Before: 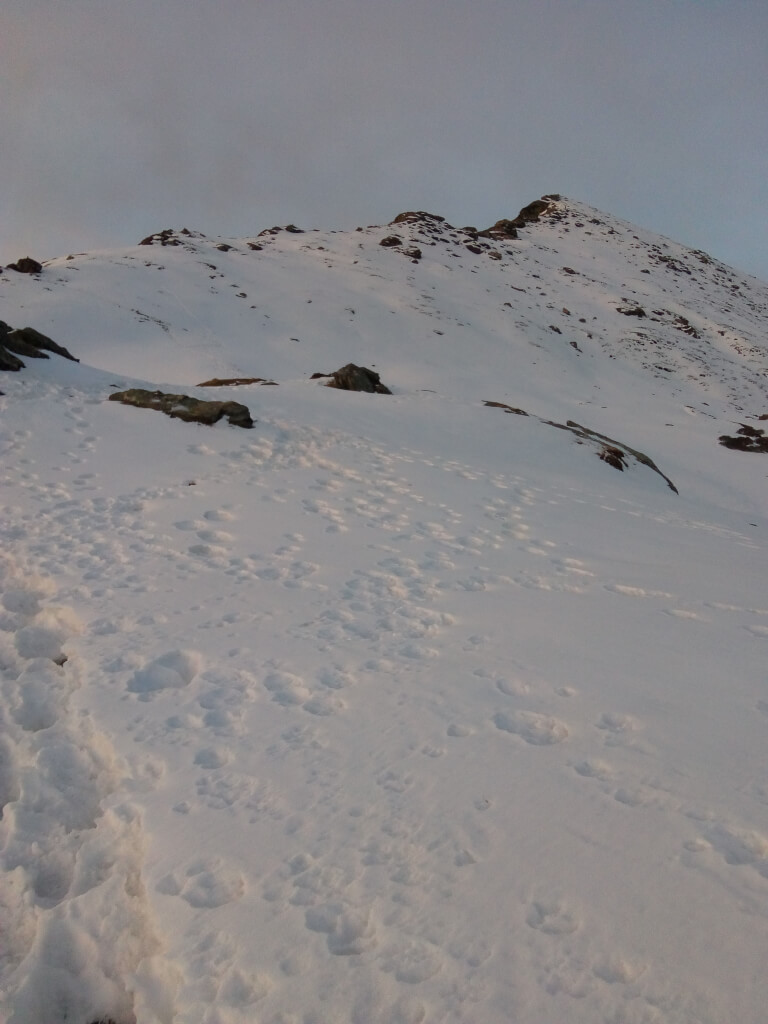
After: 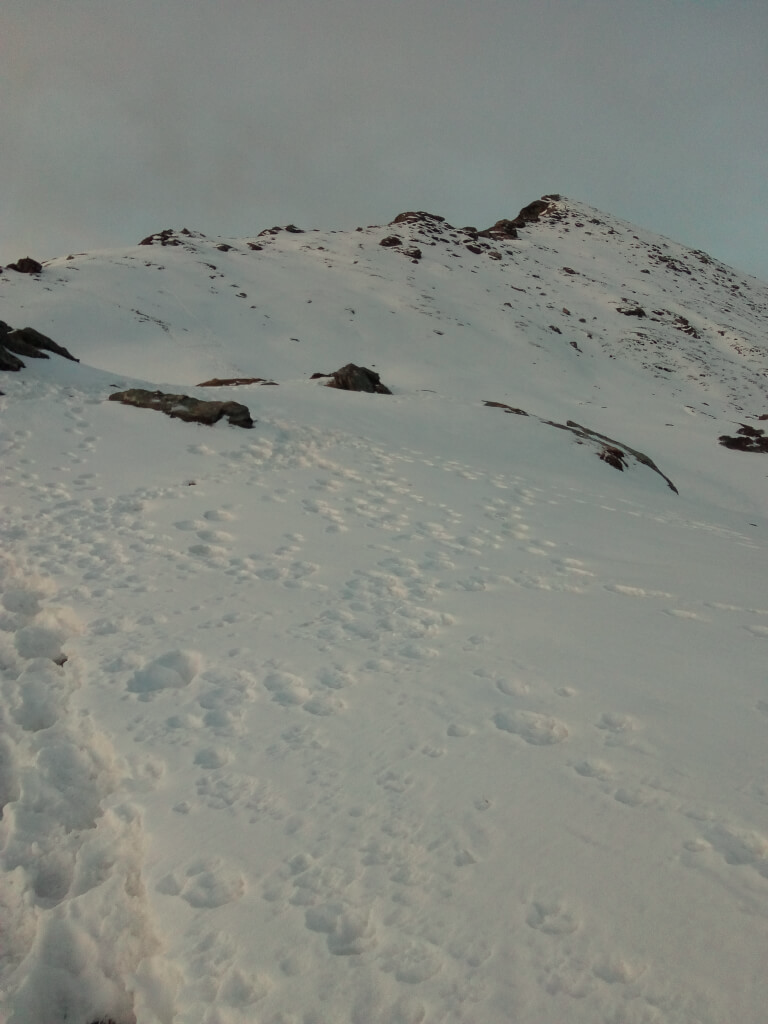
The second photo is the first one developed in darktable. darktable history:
color contrast: blue-yellow contrast 0.62
color correction: highlights a* -5.94, highlights b* 11.19
tone curve: curves: ch0 [(0, 0) (0.003, 0.003) (0.011, 0.011) (0.025, 0.025) (0.044, 0.044) (0.069, 0.069) (0.1, 0.099) (0.136, 0.135) (0.177, 0.176) (0.224, 0.223) (0.277, 0.275) (0.335, 0.333) (0.399, 0.396) (0.468, 0.465) (0.543, 0.541) (0.623, 0.622) (0.709, 0.708) (0.801, 0.8) (0.898, 0.897) (1, 1)], preserve colors none
